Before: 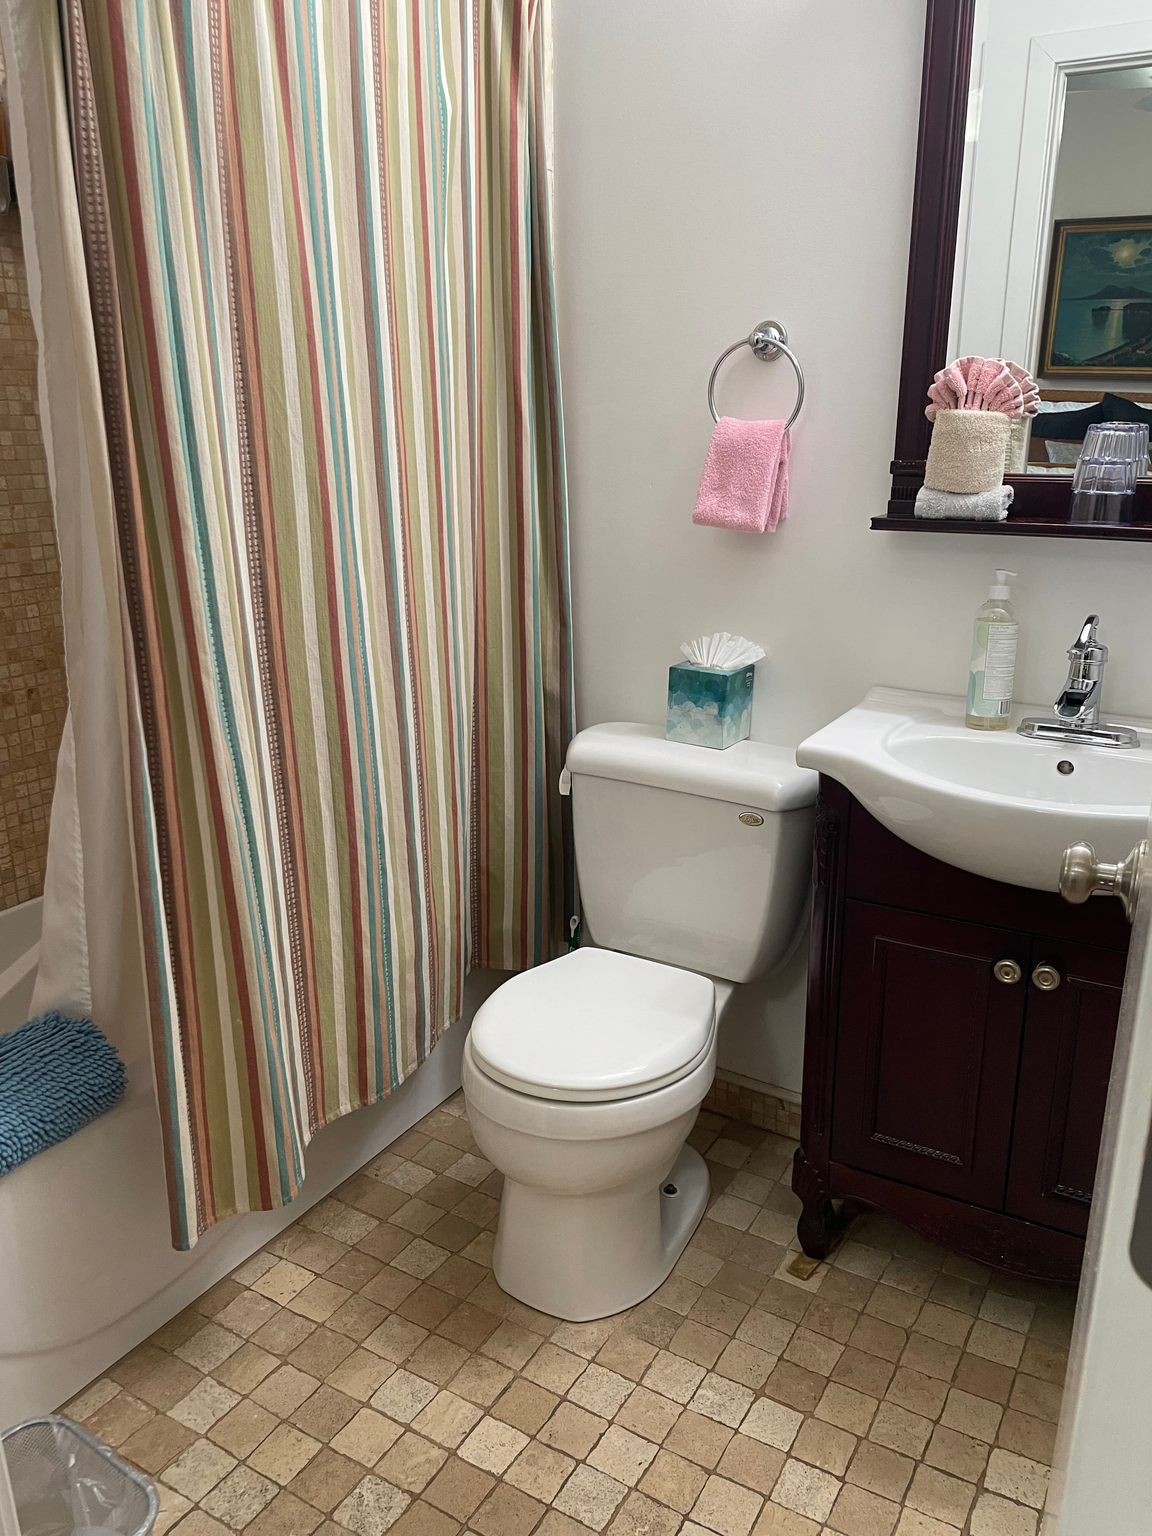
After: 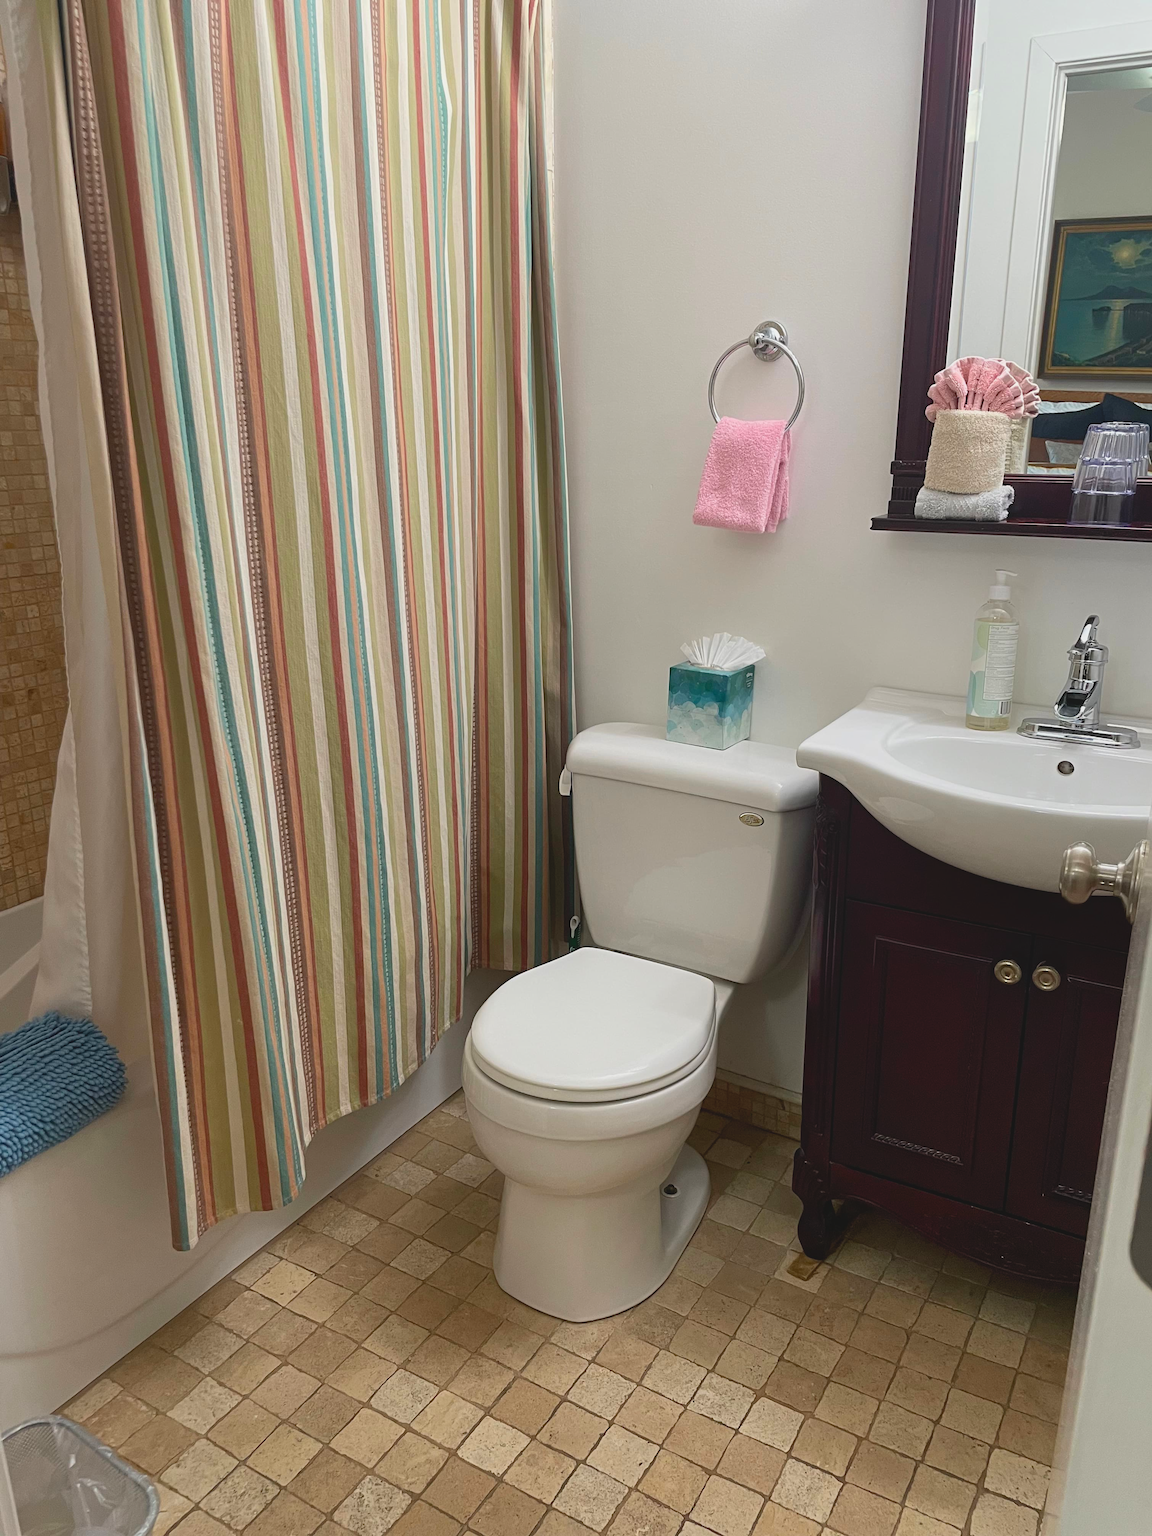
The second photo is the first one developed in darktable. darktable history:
local contrast: highlights 69%, shadows 65%, detail 81%, midtone range 0.318
contrast brightness saturation: contrast 0.038, saturation 0.153
